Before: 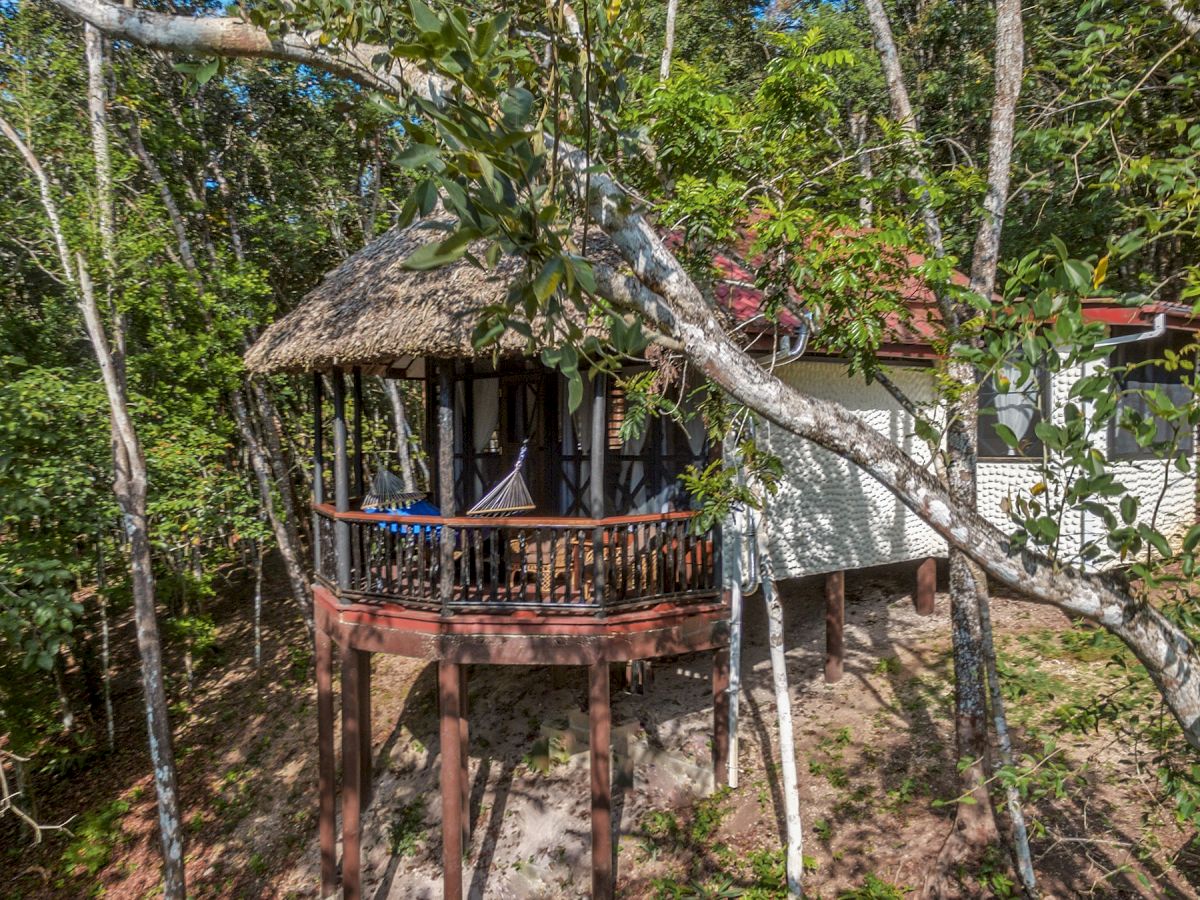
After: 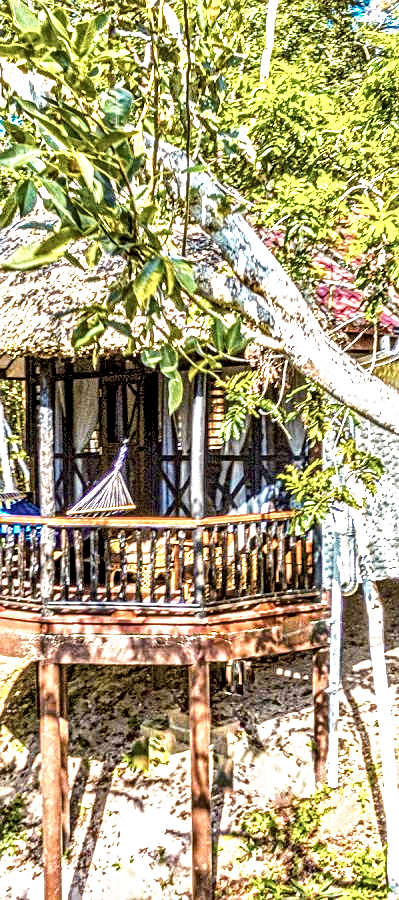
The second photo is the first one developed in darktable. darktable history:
base curve: curves: ch0 [(0, 0) (0.495, 0.917) (1, 1)], preserve colors none
exposure: black level correction 0.001, exposure 0.5 EV, compensate exposure bias true, compensate highlight preservation false
tone equalizer: on, module defaults
local contrast: mode bilateral grid, contrast 20, coarseness 3, detail 300%, midtone range 0.2
crop: left 33.36%, right 33.36%
color correction: saturation 0.57
color balance rgb: linear chroma grading › global chroma 25%, perceptual saturation grading › global saturation 45%, perceptual saturation grading › highlights -50%, perceptual saturation grading › shadows 30%, perceptual brilliance grading › global brilliance 18%, global vibrance 40%
